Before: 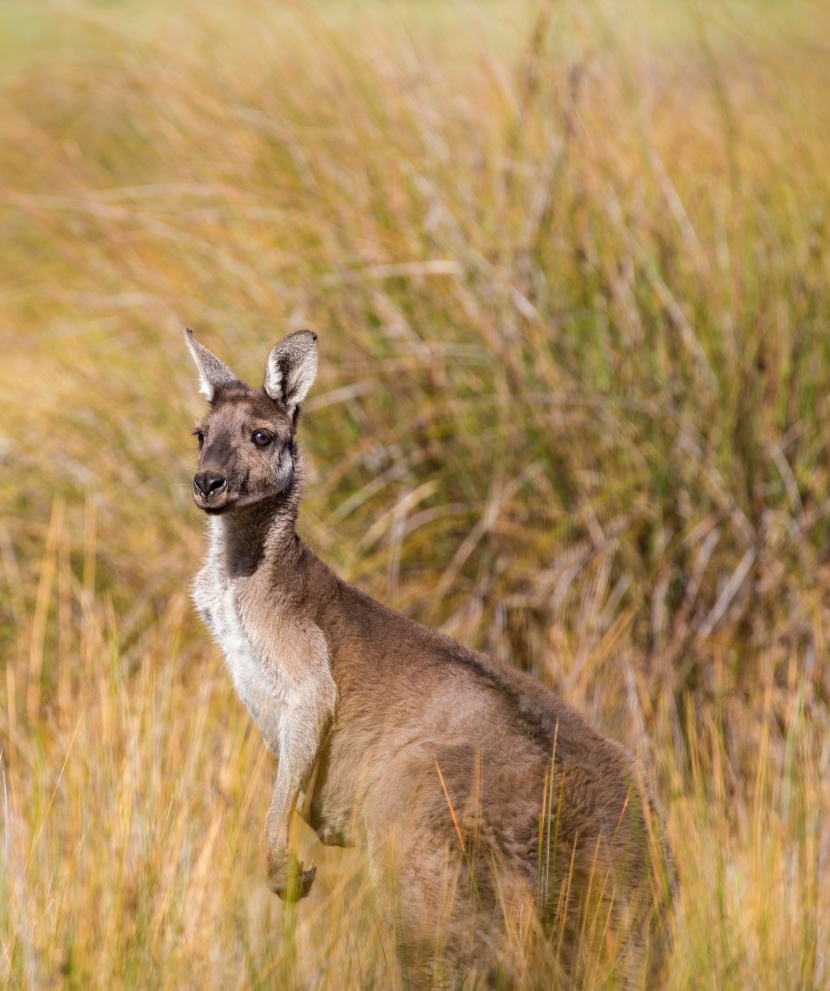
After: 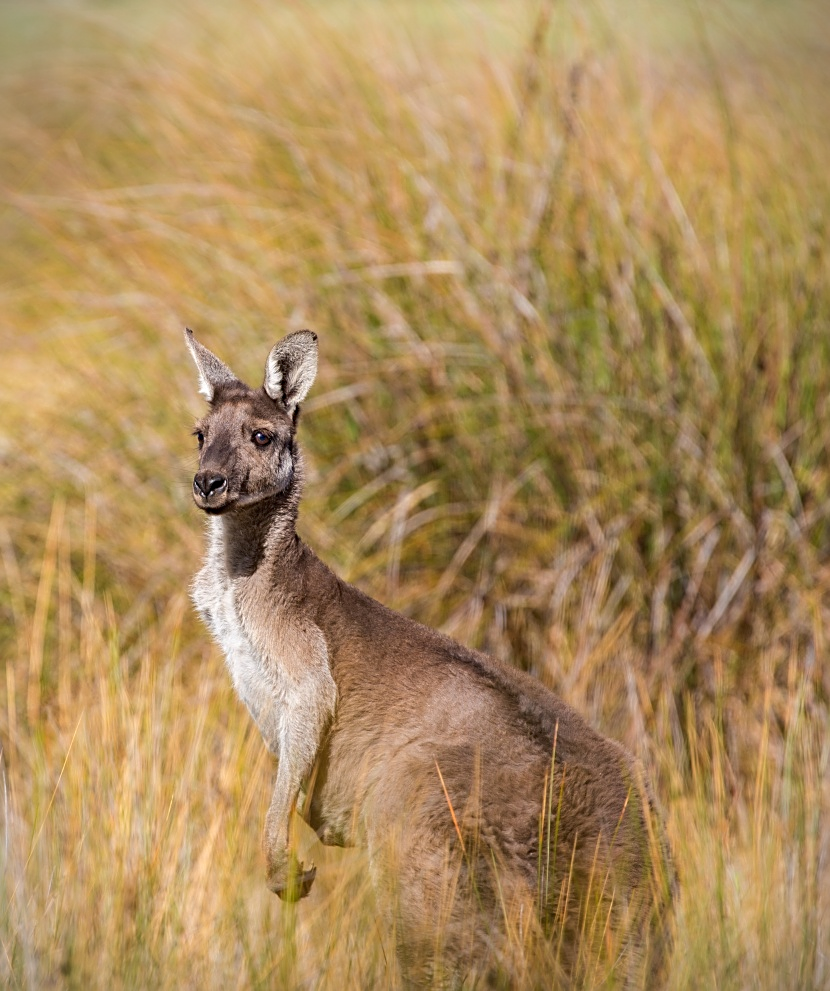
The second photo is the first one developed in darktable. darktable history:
sharpen: on, module defaults
vignetting: fall-off start 99.73%, fall-off radius 64.96%, automatic ratio true
